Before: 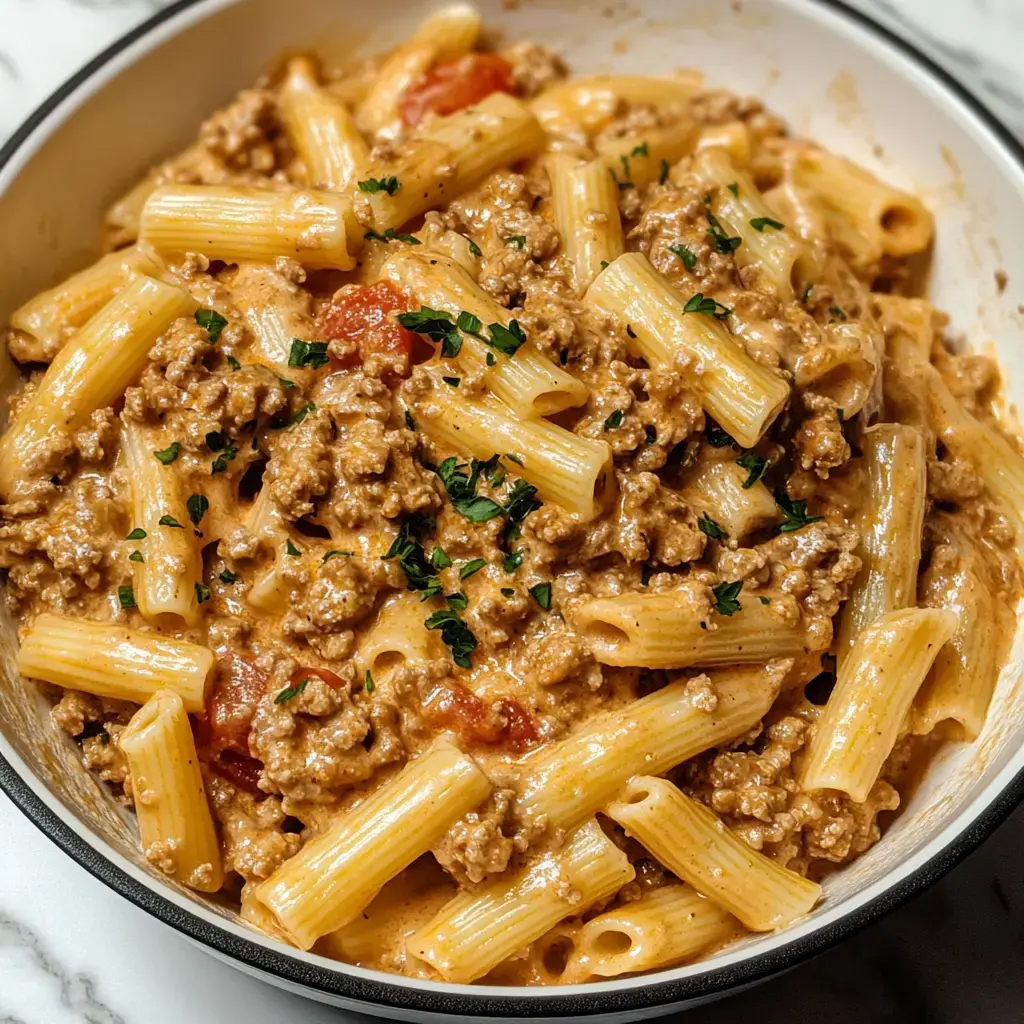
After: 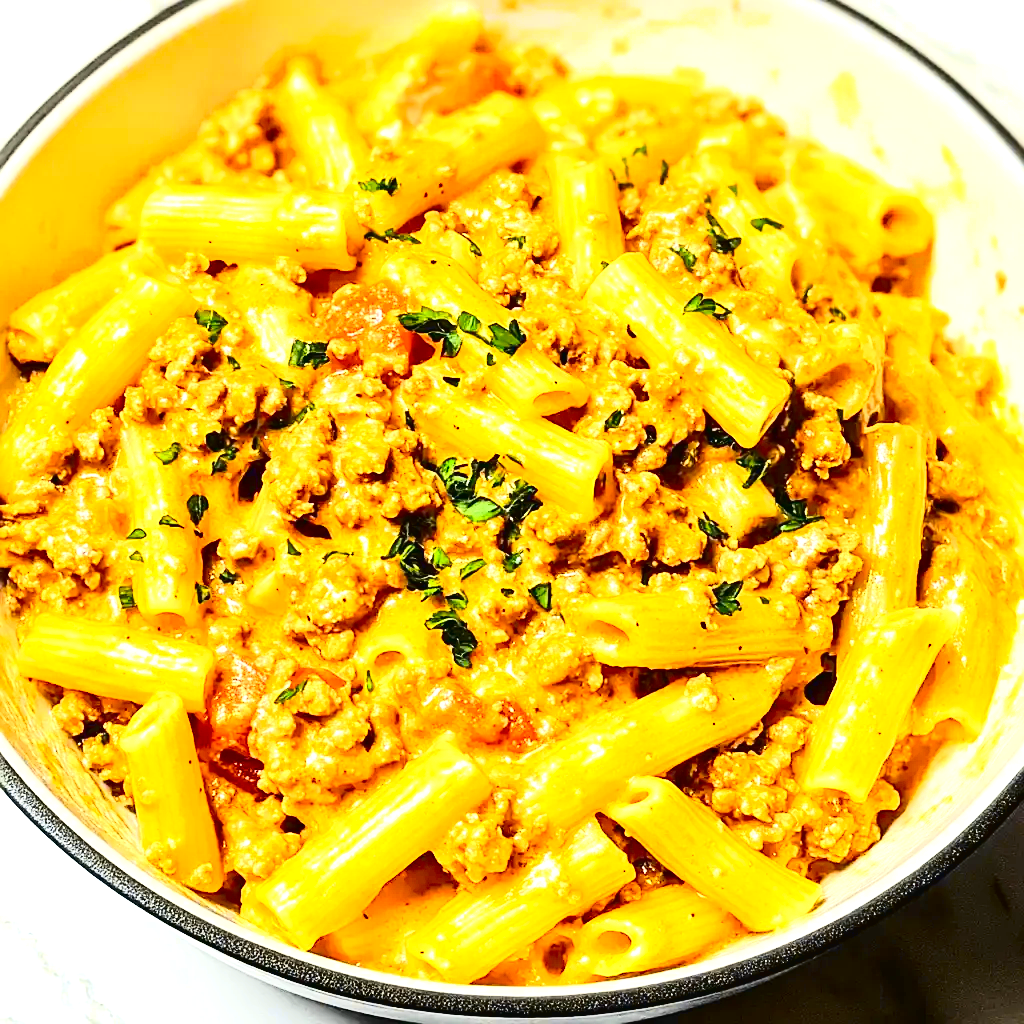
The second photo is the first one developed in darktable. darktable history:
sharpen: on, module defaults
exposure: black level correction 0.001, exposure 1.735 EV, compensate highlight preservation false
tone curve: curves: ch0 [(0.003, 0.023) (0.071, 0.052) (0.249, 0.201) (0.466, 0.557) (0.625, 0.761) (0.783, 0.9) (0.994, 0.968)]; ch1 [(0, 0) (0.262, 0.227) (0.417, 0.386) (0.469, 0.467) (0.502, 0.498) (0.531, 0.521) (0.576, 0.586) (0.612, 0.634) (0.634, 0.68) (0.686, 0.728) (0.994, 0.987)]; ch2 [(0, 0) (0.262, 0.188) (0.385, 0.353) (0.427, 0.424) (0.495, 0.493) (0.518, 0.544) (0.55, 0.579) (0.595, 0.621) (0.644, 0.748) (1, 1)], color space Lab, independent channels, preserve colors none
